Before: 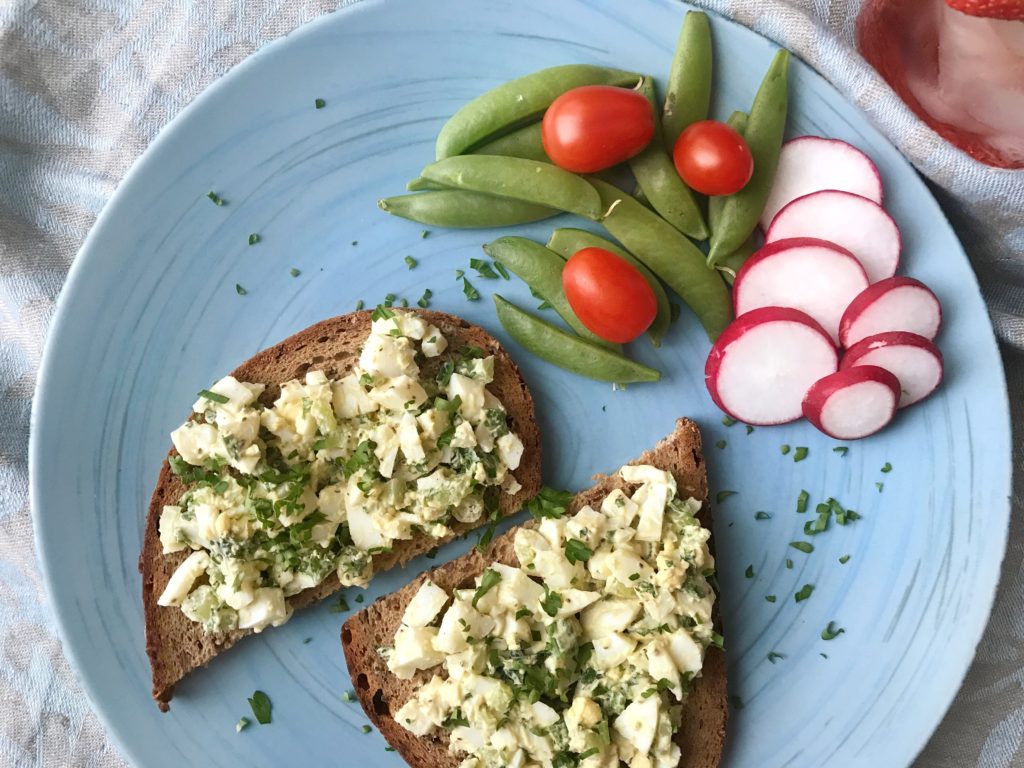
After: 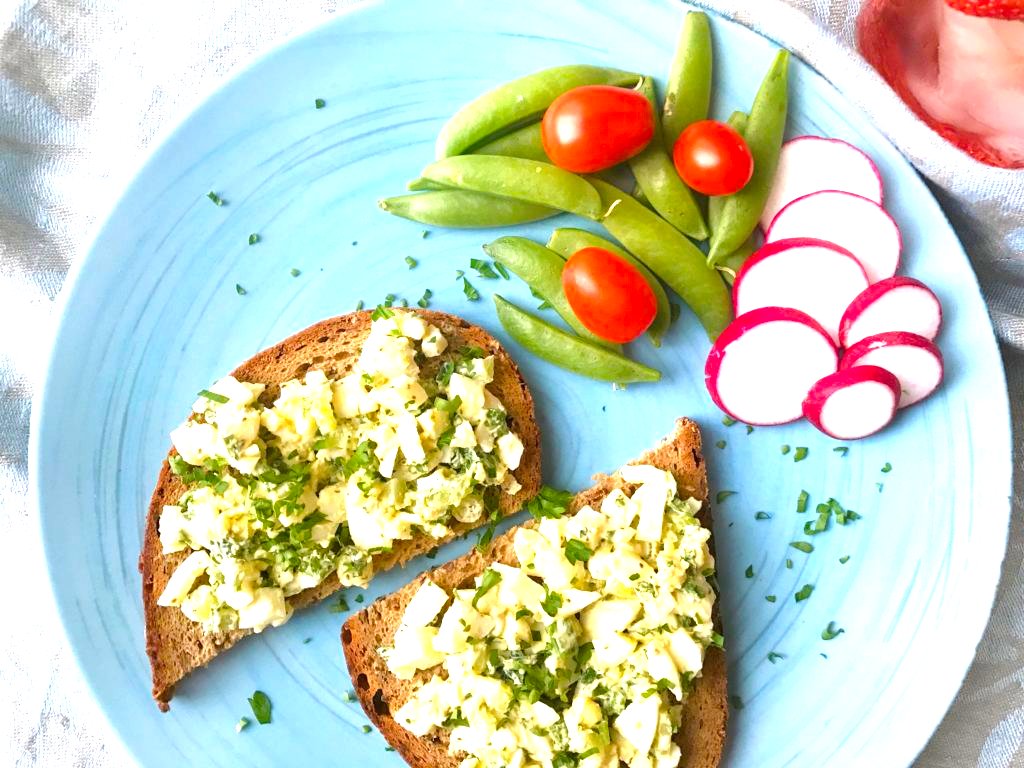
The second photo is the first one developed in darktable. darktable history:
exposure: black level correction 0, exposure 1.2 EV, compensate highlight preservation false
color balance rgb: perceptual saturation grading › global saturation 25%, perceptual brilliance grading › mid-tones 10%, perceptual brilliance grading › shadows 15%, global vibrance 20%
local contrast: highlights 61%, shadows 106%, detail 107%, midtone range 0.529
